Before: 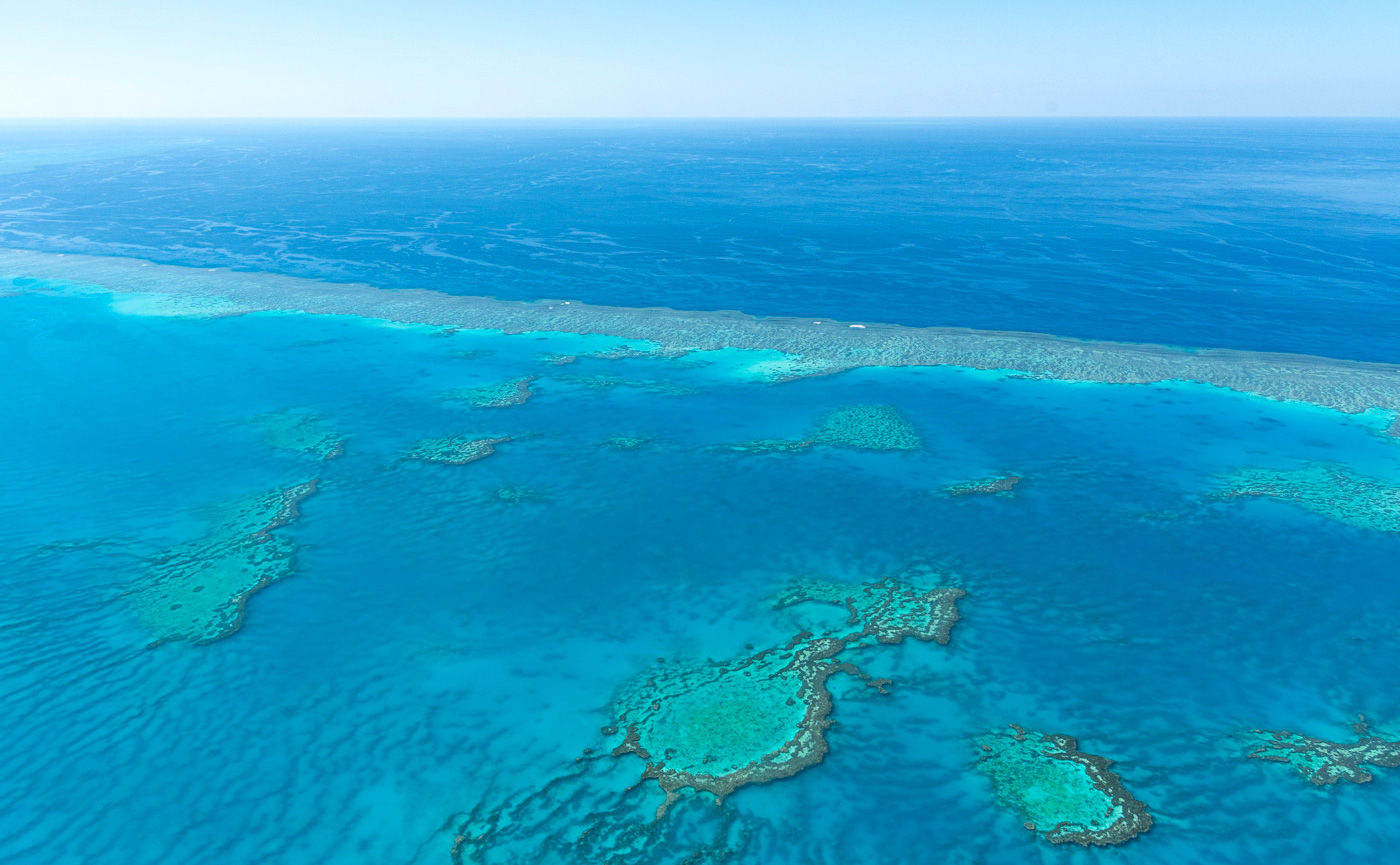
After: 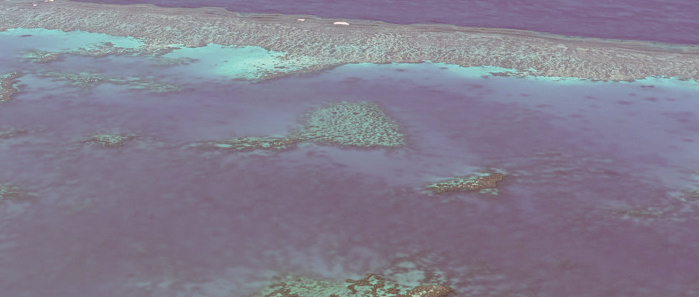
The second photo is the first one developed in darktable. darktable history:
tone equalizer: on, module defaults
color correction: highlights a* 9.37, highlights b* 8.55, shadows a* 39.68, shadows b* 39.68, saturation 0.815
crop: left 36.913%, top 35.117%, right 13.157%, bottom 30.463%
